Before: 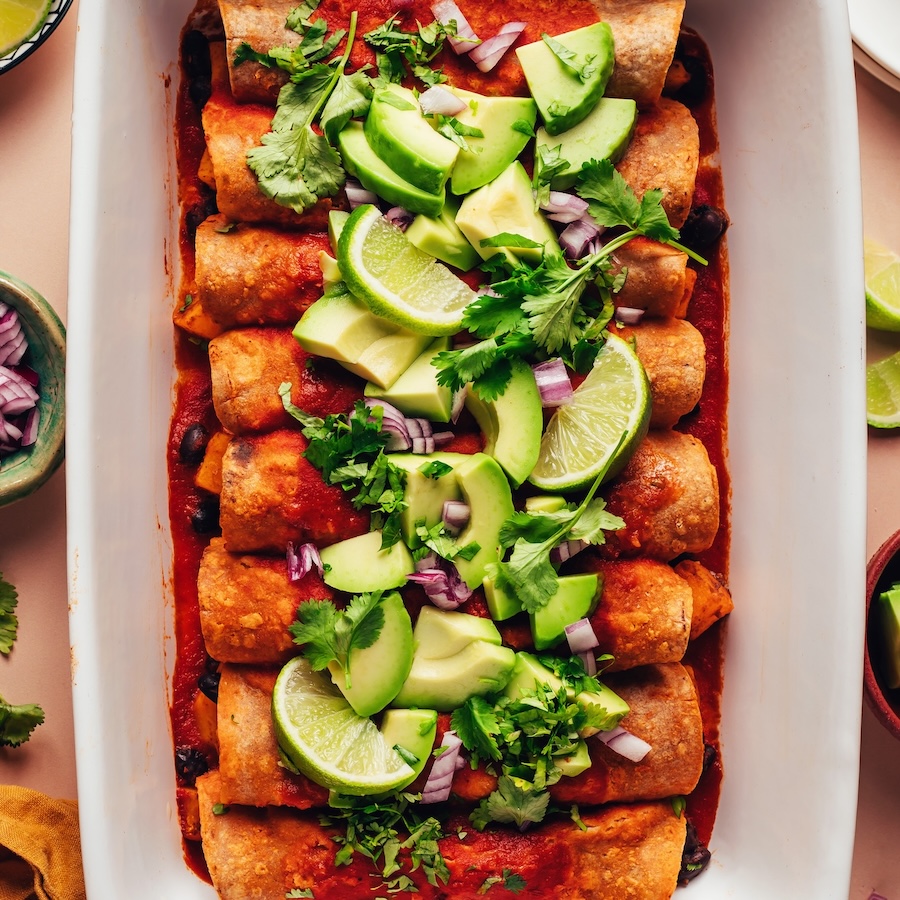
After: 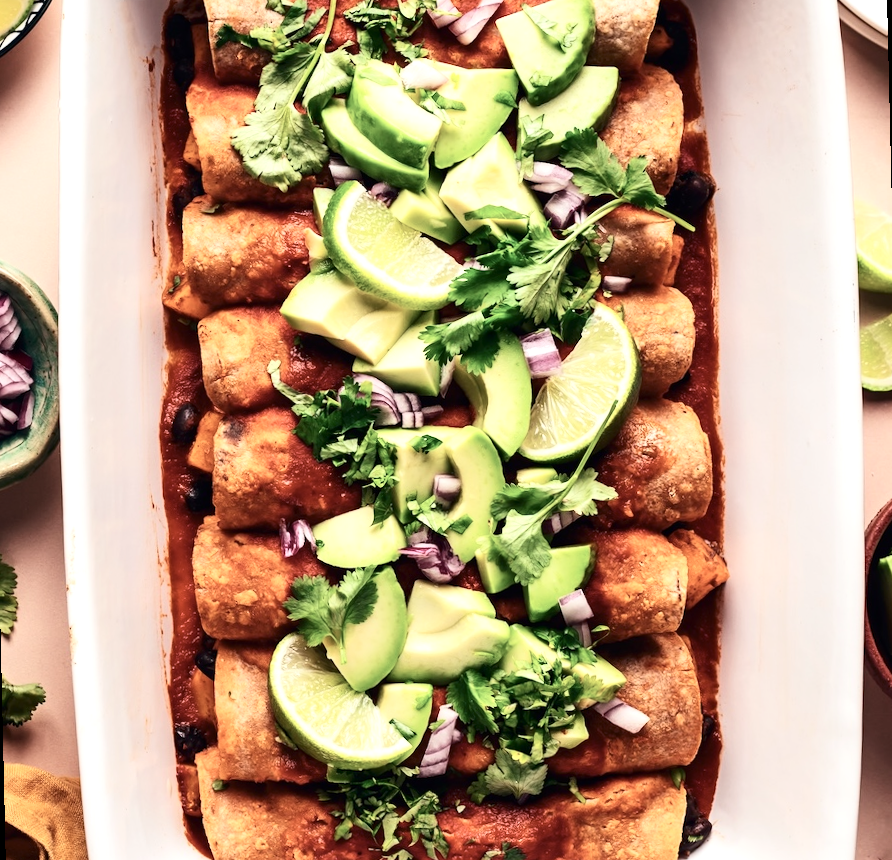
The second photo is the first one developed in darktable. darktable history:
exposure: black level correction 0.001, exposure 0.5 EV, compensate exposure bias true, compensate highlight preservation false
contrast brightness saturation: contrast 0.25, saturation -0.31
rotate and perspective: rotation -1.32°, lens shift (horizontal) -0.031, crop left 0.015, crop right 0.985, crop top 0.047, crop bottom 0.982
